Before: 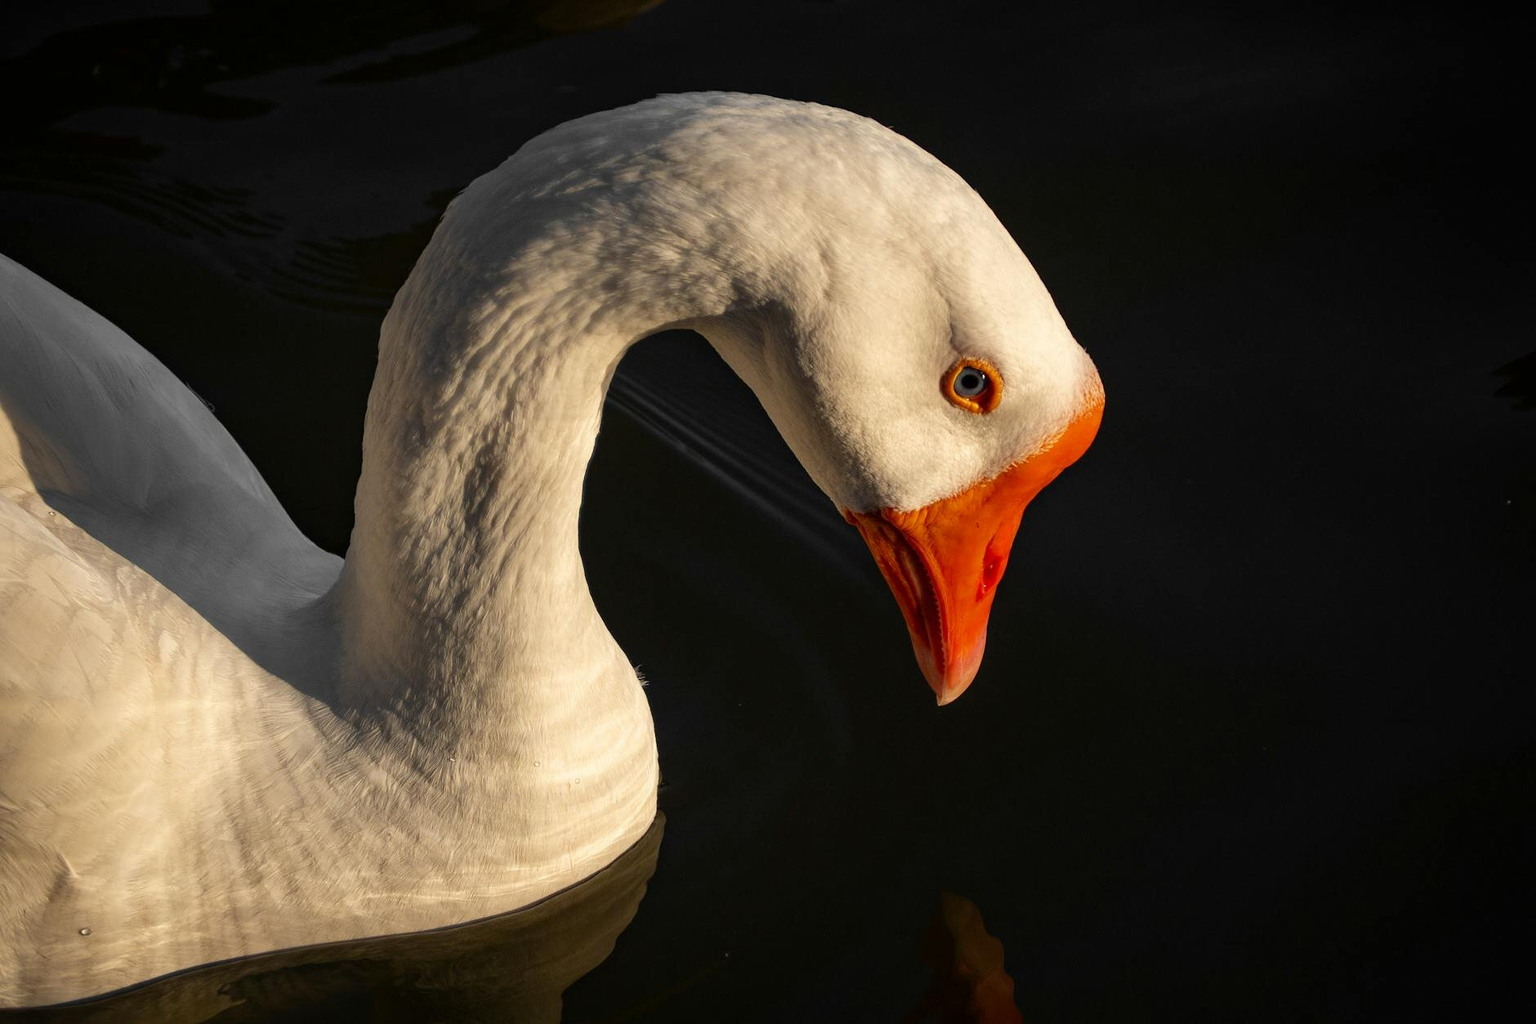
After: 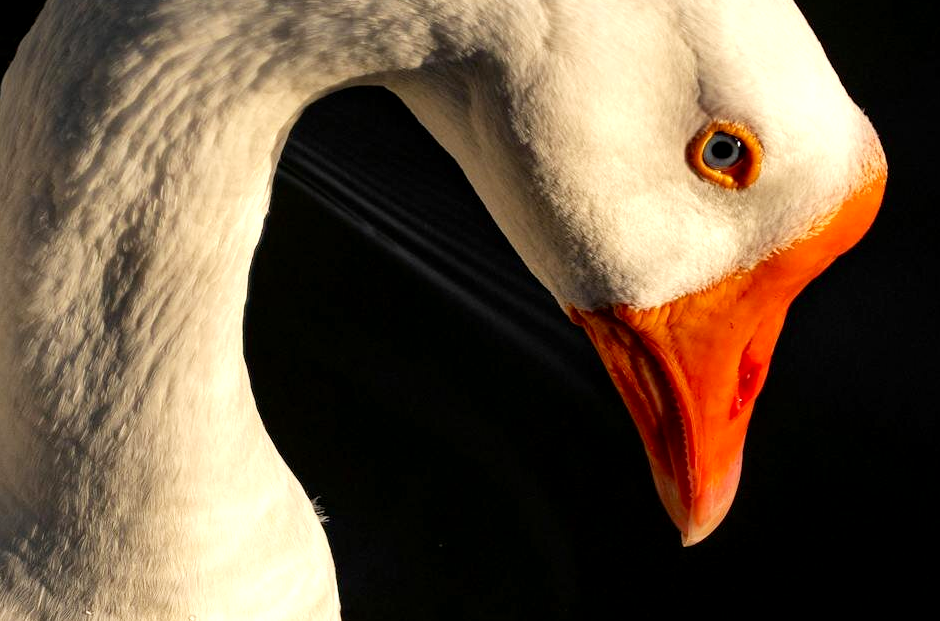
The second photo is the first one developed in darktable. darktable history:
tone equalizer: -8 EV -0.379 EV, -7 EV -0.361 EV, -6 EV -0.335 EV, -5 EV -0.19 EV, -3 EV 0.224 EV, -2 EV 0.32 EV, -1 EV 0.388 EV, +0 EV 0.42 EV
exposure: black level correction 0.004, exposure 0.017 EV, compensate exposure bias true, compensate highlight preservation false
crop: left 24.775%, top 25.34%, right 25.192%, bottom 25.092%
color zones: curves: ch0 [(0.068, 0.464) (0.25, 0.5) (0.48, 0.508) (0.75, 0.536) (0.886, 0.476) (0.967, 0.456)]; ch1 [(0.066, 0.456) (0.25, 0.5) (0.616, 0.508) (0.746, 0.56) (0.934, 0.444)], mix -132.81%
base curve: curves: ch0 [(0, 0) (0.472, 0.508) (1, 1)], preserve colors none
